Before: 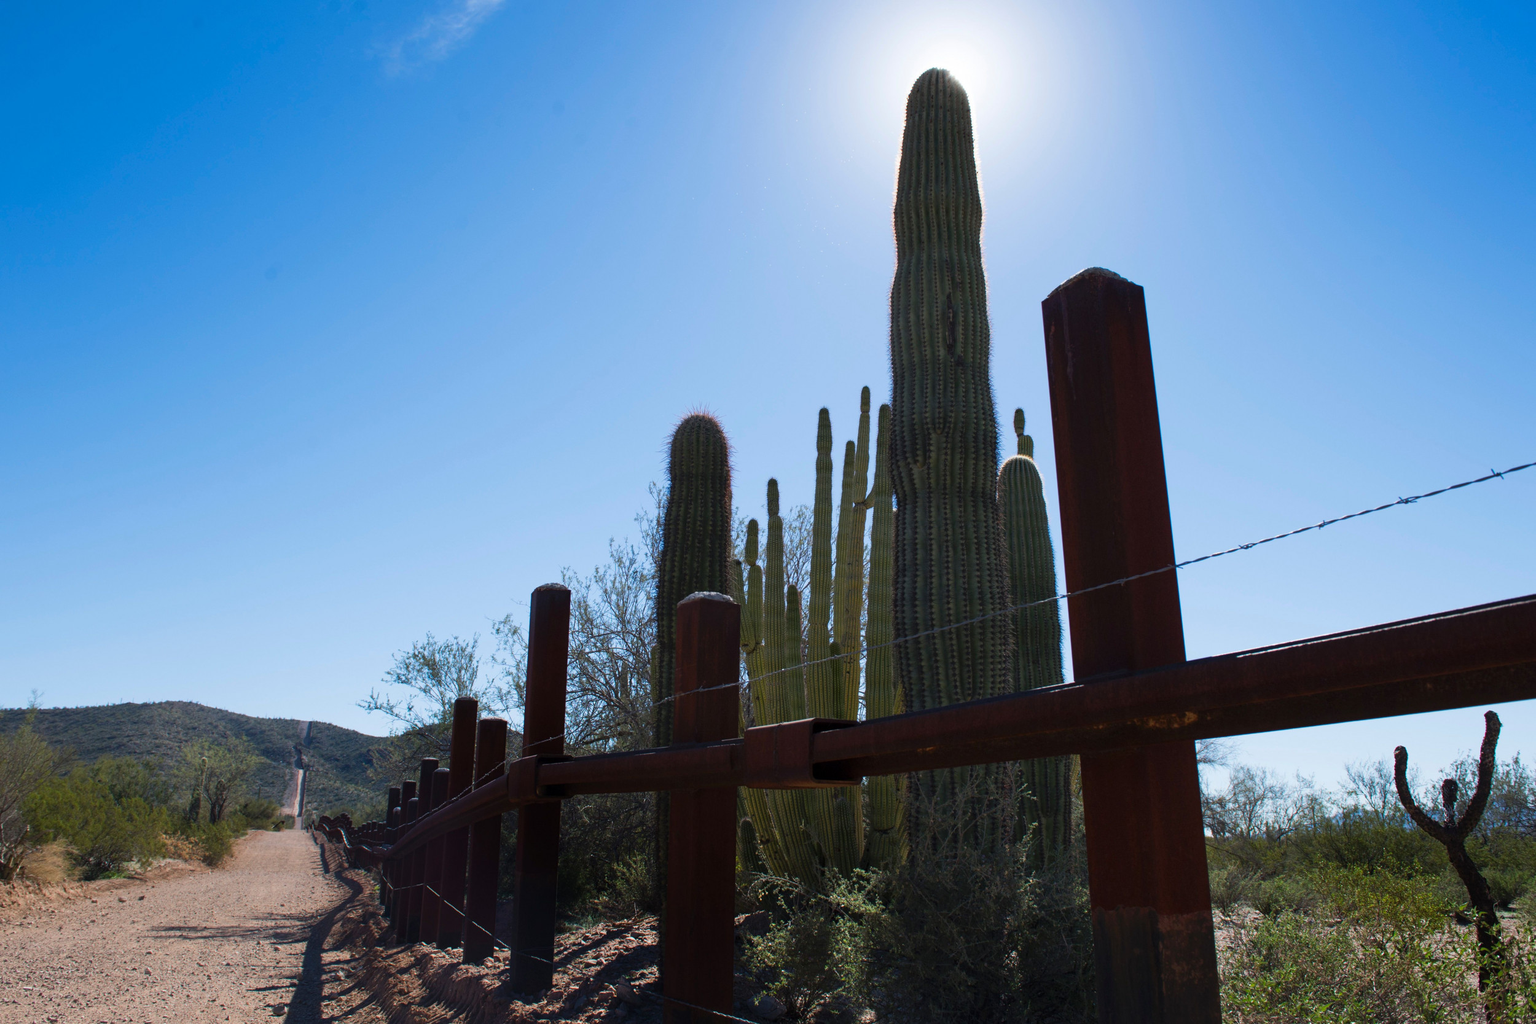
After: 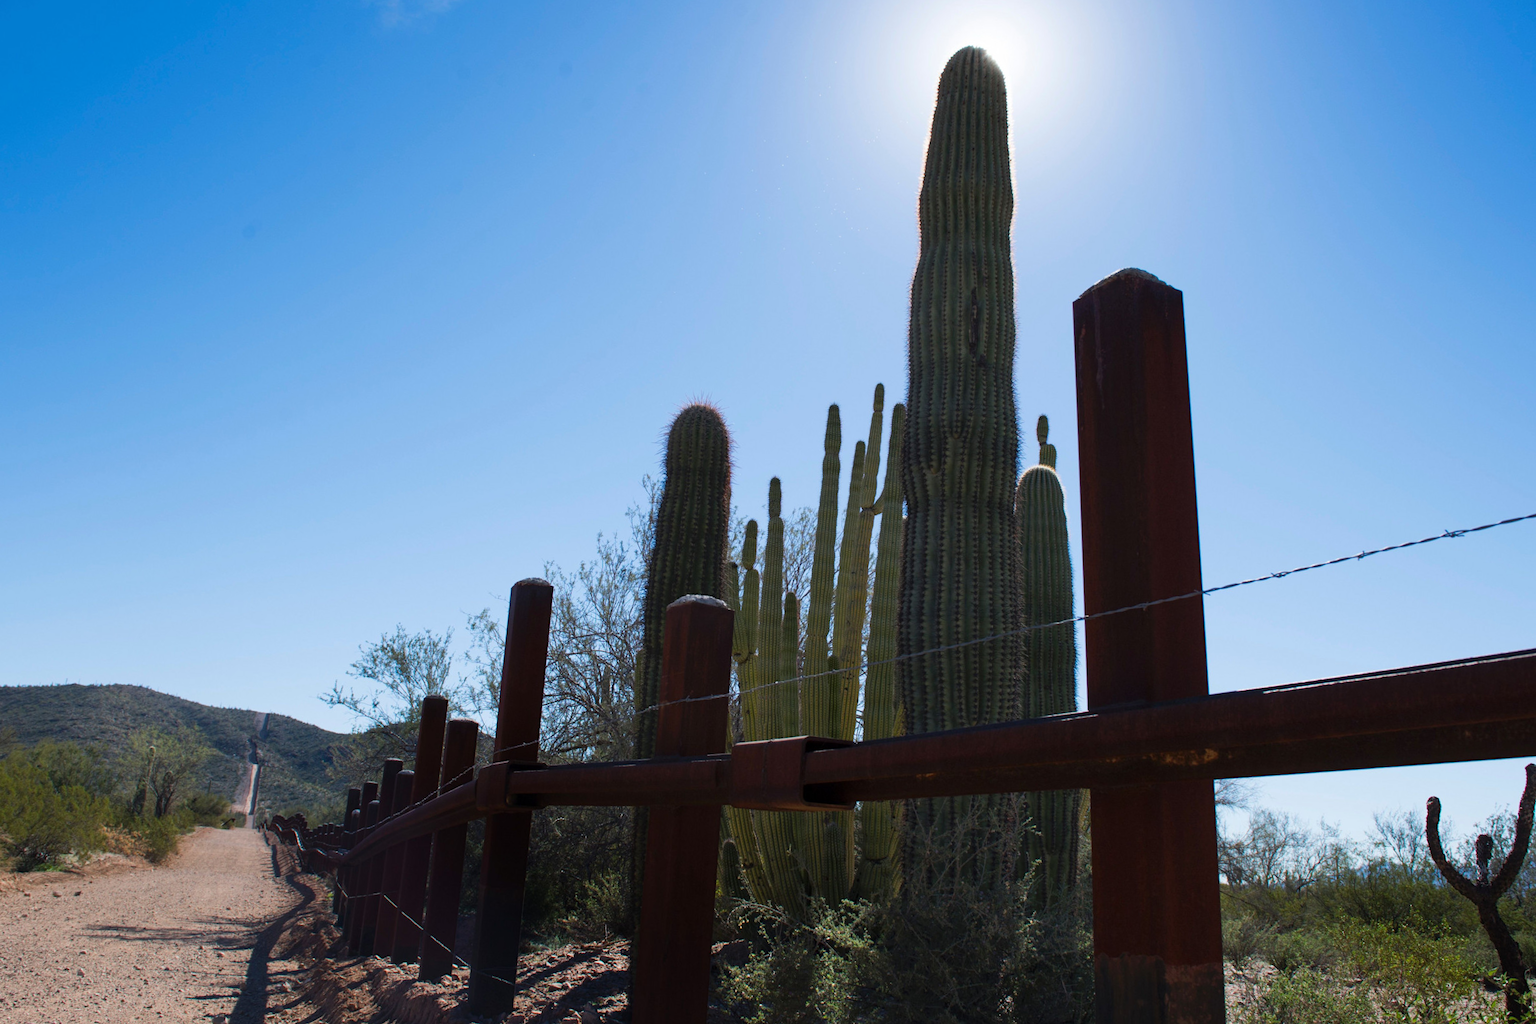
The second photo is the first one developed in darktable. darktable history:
color calibration: illuminant same as pipeline (D50), adaptation XYZ, x 0.347, y 0.358, temperature 5012.52 K
crop and rotate: angle -2.79°
